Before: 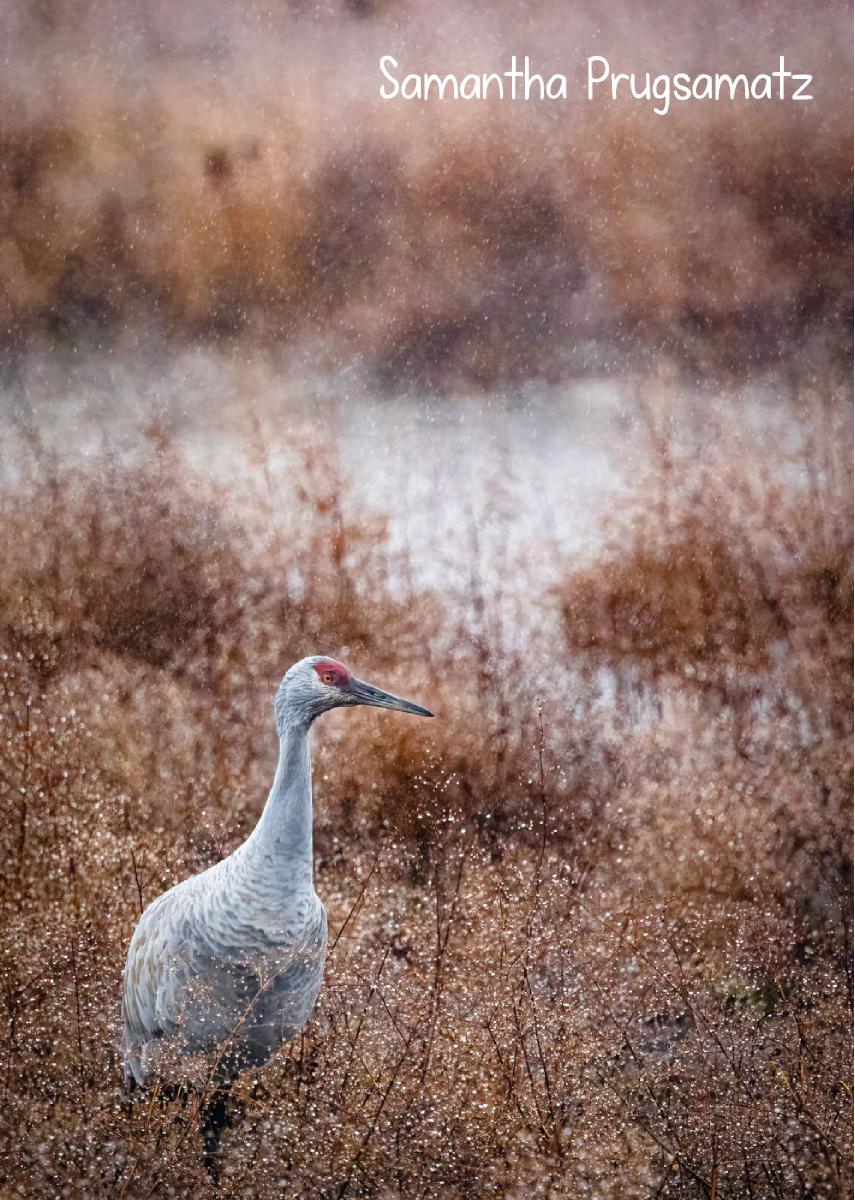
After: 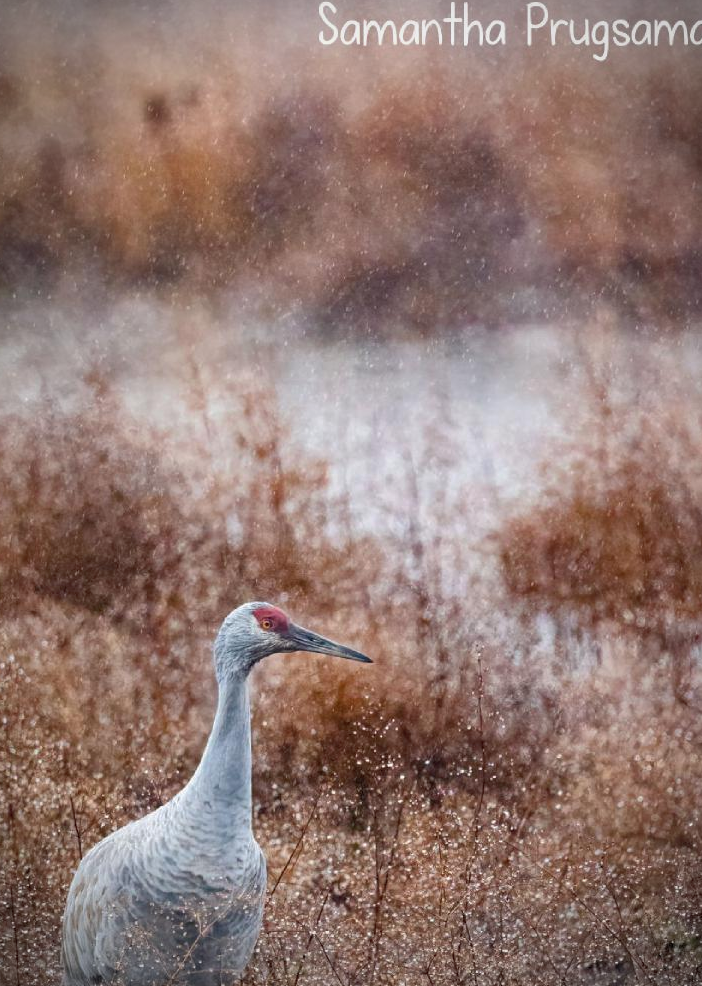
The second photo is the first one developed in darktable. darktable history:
crop and rotate: left 7.196%, top 4.574%, right 10.605%, bottom 13.178%
shadows and highlights: on, module defaults
vignetting: on, module defaults
